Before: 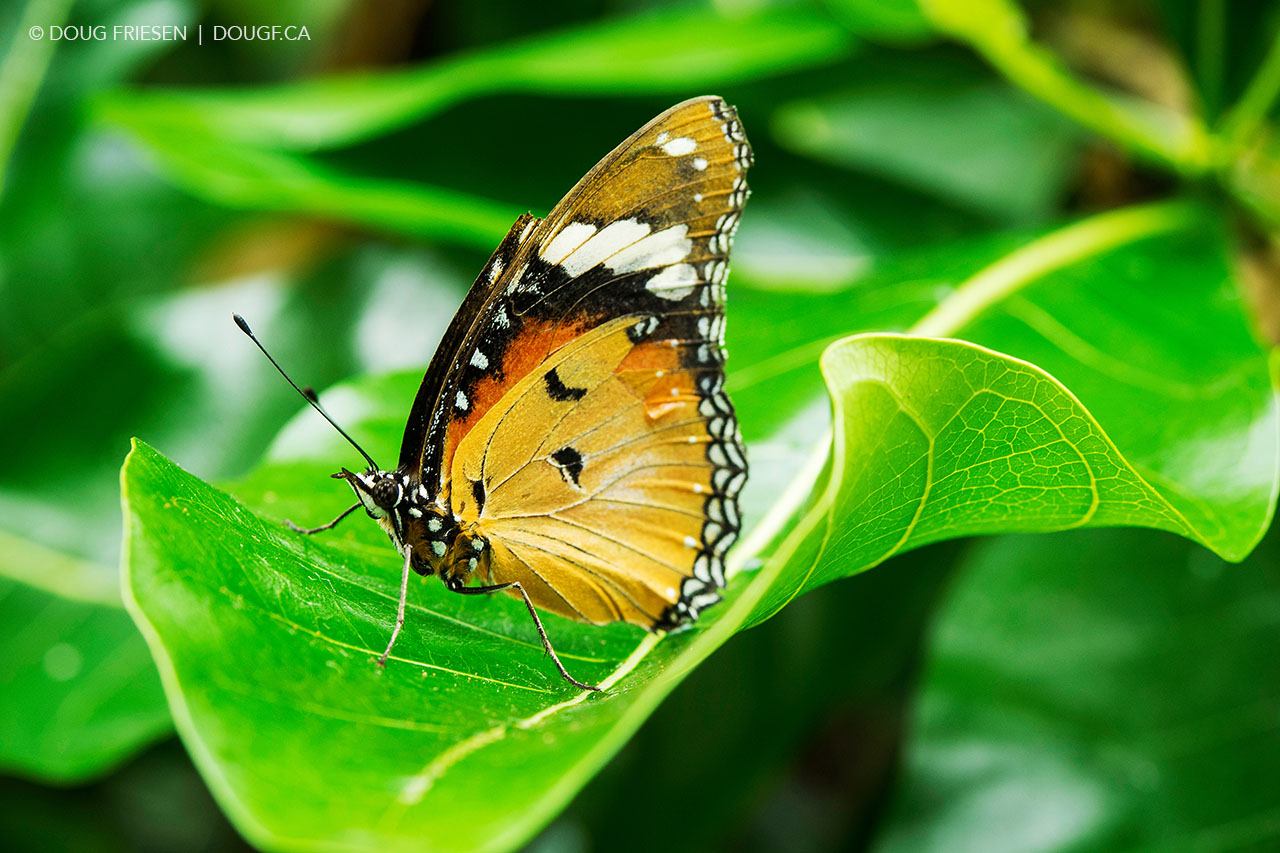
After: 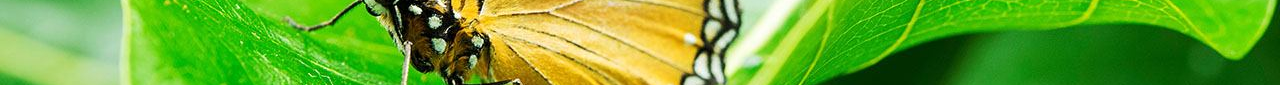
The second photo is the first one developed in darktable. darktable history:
crop and rotate: top 59.084%, bottom 30.916%
tone equalizer: on, module defaults
